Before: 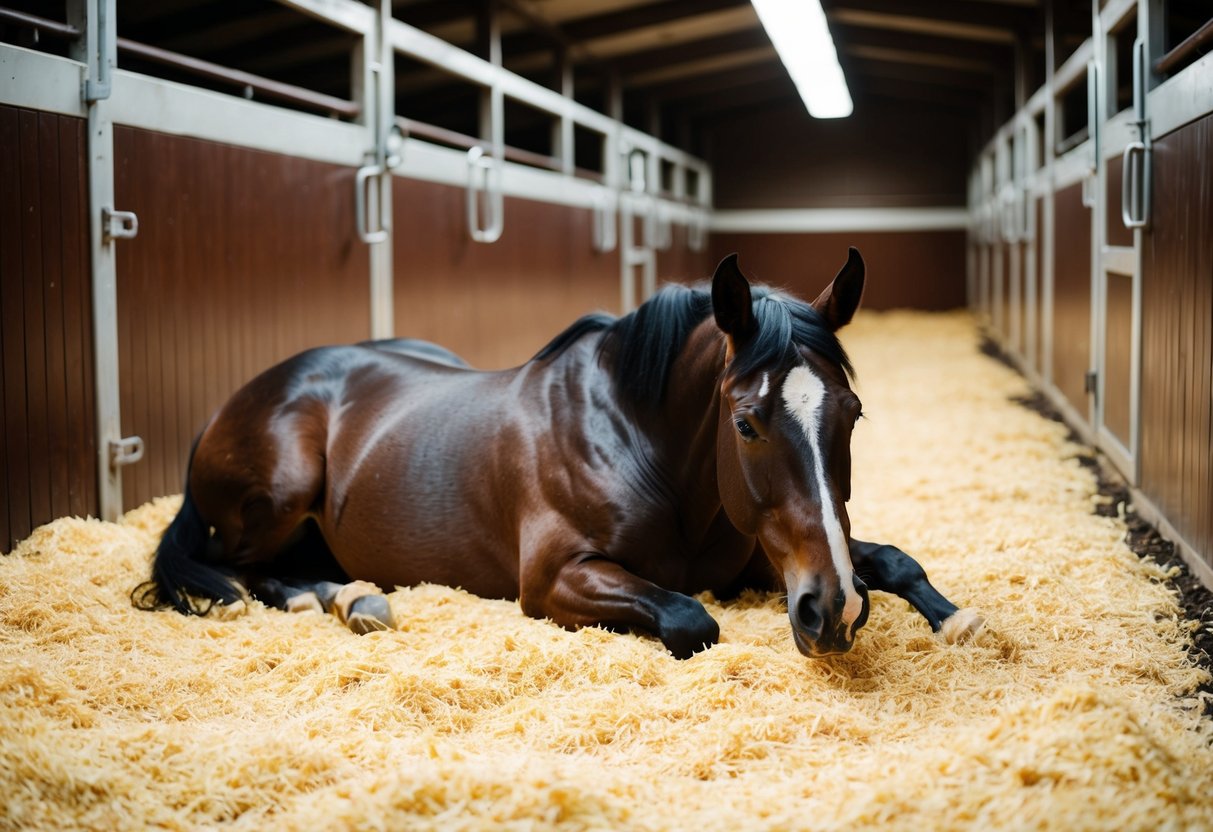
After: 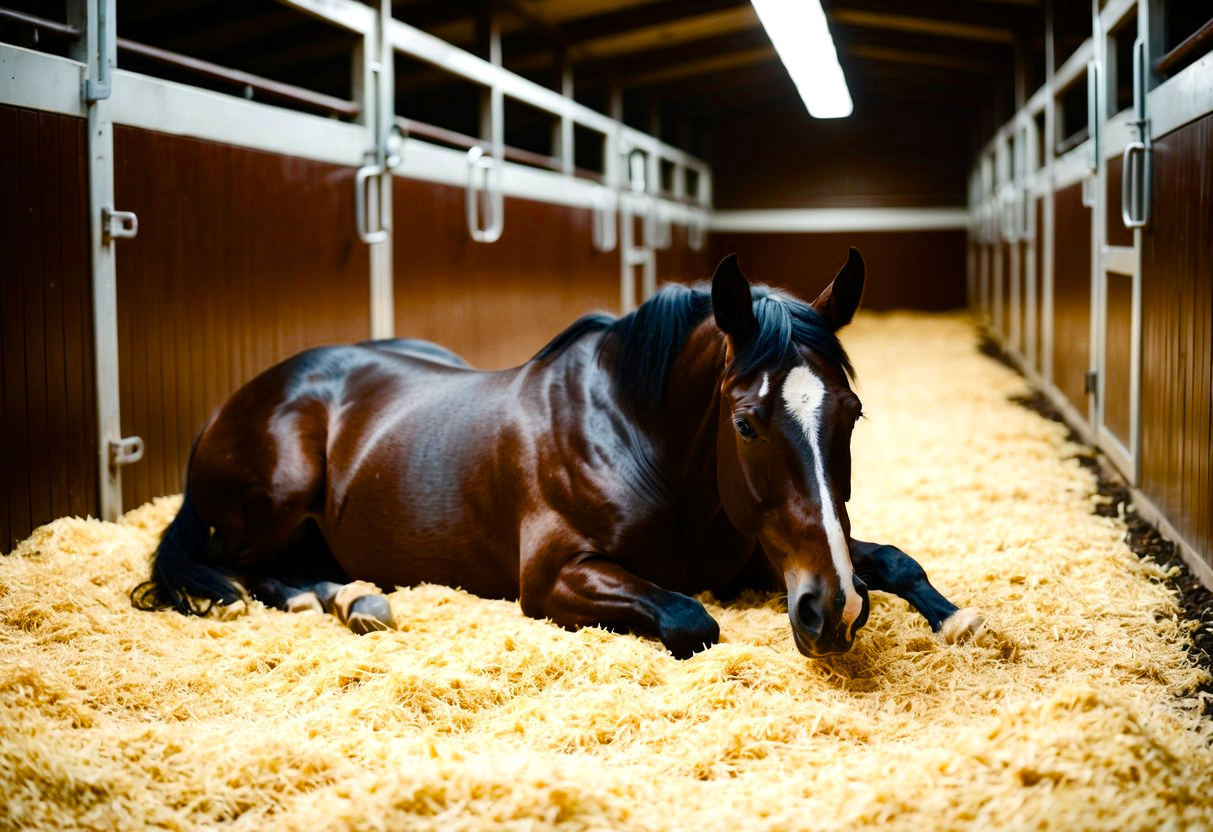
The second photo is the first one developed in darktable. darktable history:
color balance rgb: perceptual saturation grading › global saturation 20.723%, perceptual saturation grading › highlights -19.799%, perceptual saturation grading › shadows 29.916%, perceptual brilliance grading › global brilliance 14.588%, perceptual brilliance grading › shadows -35.846%, global vibrance 16.752%, saturation formula JzAzBz (2021)
